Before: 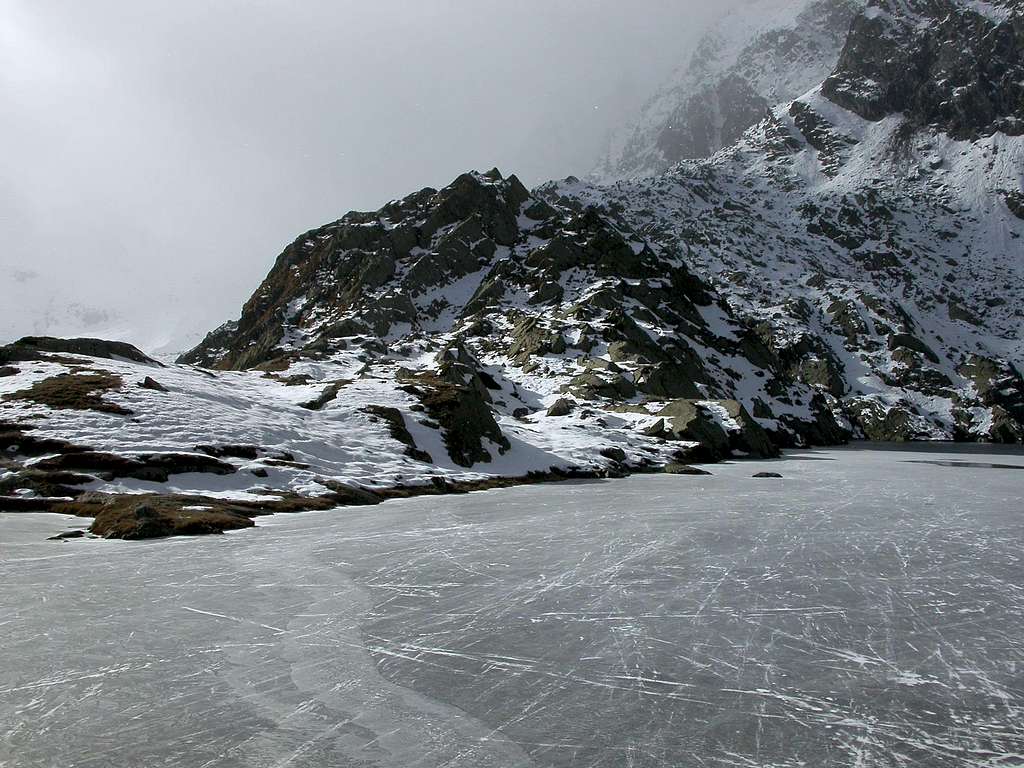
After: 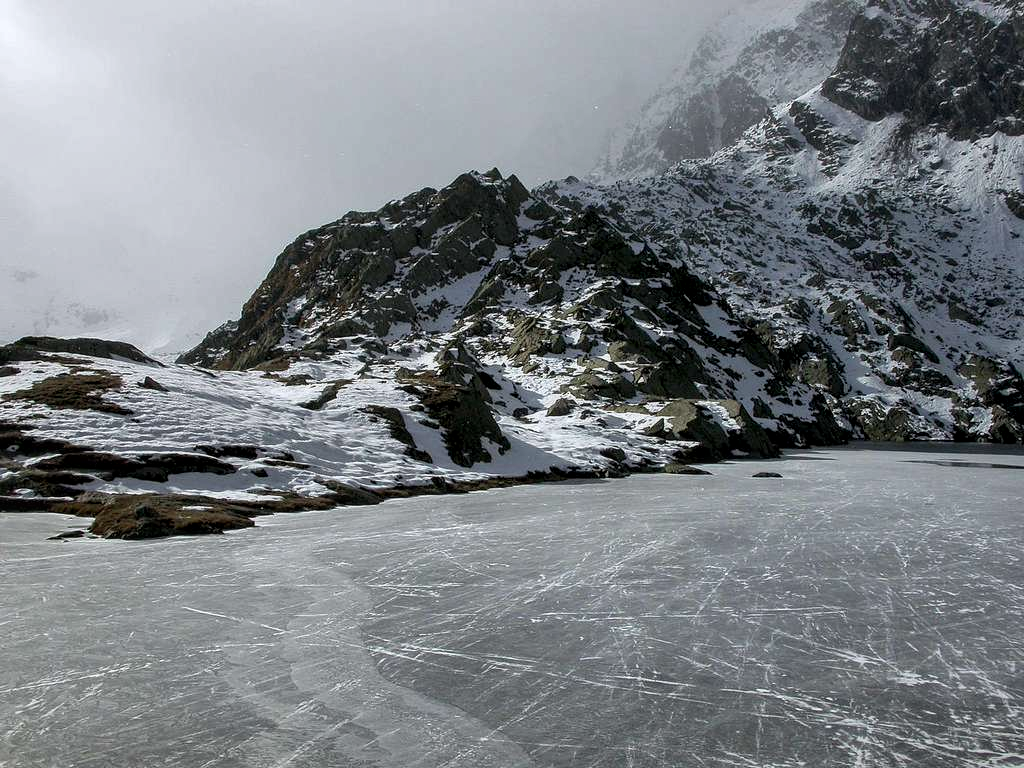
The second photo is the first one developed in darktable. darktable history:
contrast brightness saturation: saturation -0.061
local contrast: on, module defaults
